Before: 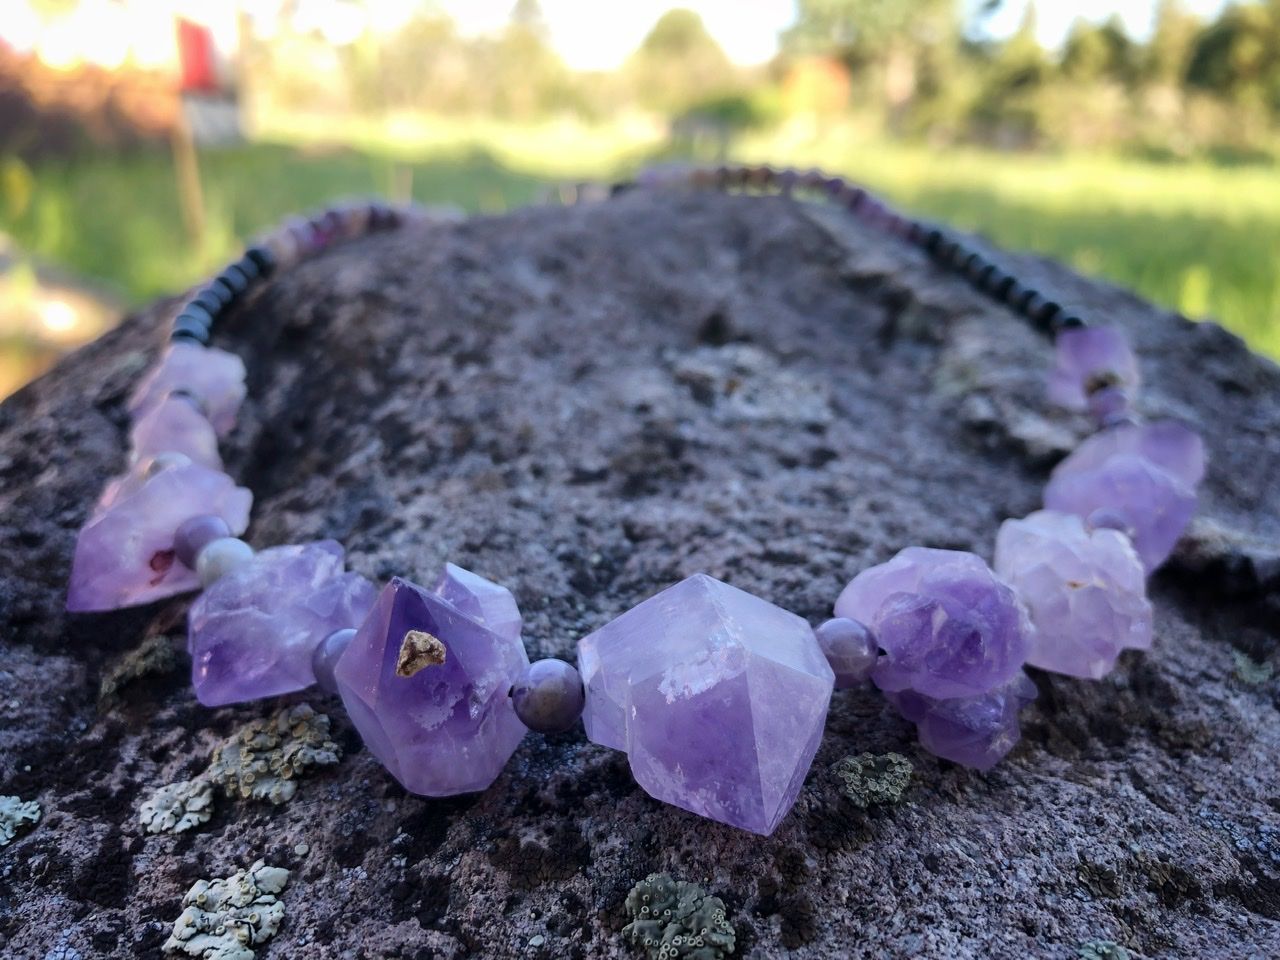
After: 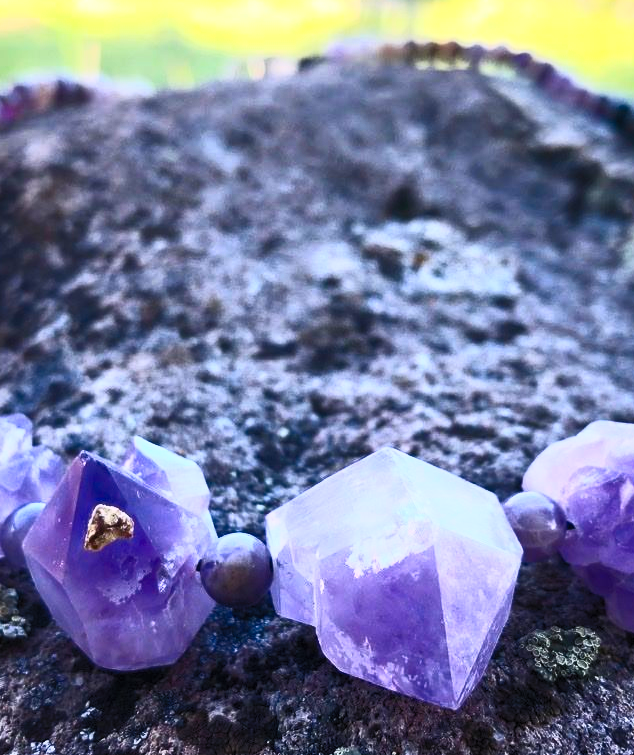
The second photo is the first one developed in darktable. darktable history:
filmic rgb: black relative exposure -15.11 EV, white relative exposure 3 EV, target black luminance 0%, hardness 9.21, latitude 98.9%, contrast 0.916, shadows ↔ highlights balance 0.417%, add noise in highlights 0.001, preserve chrominance max RGB, color science v3 (2019), use custom middle-gray values true, contrast in highlights soft
crop and rotate: angle 0.012°, left 24.407%, top 13.165%, right 26.041%, bottom 8.102%
contrast brightness saturation: contrast 0.84, brightness 0.591, saturation 0.581
